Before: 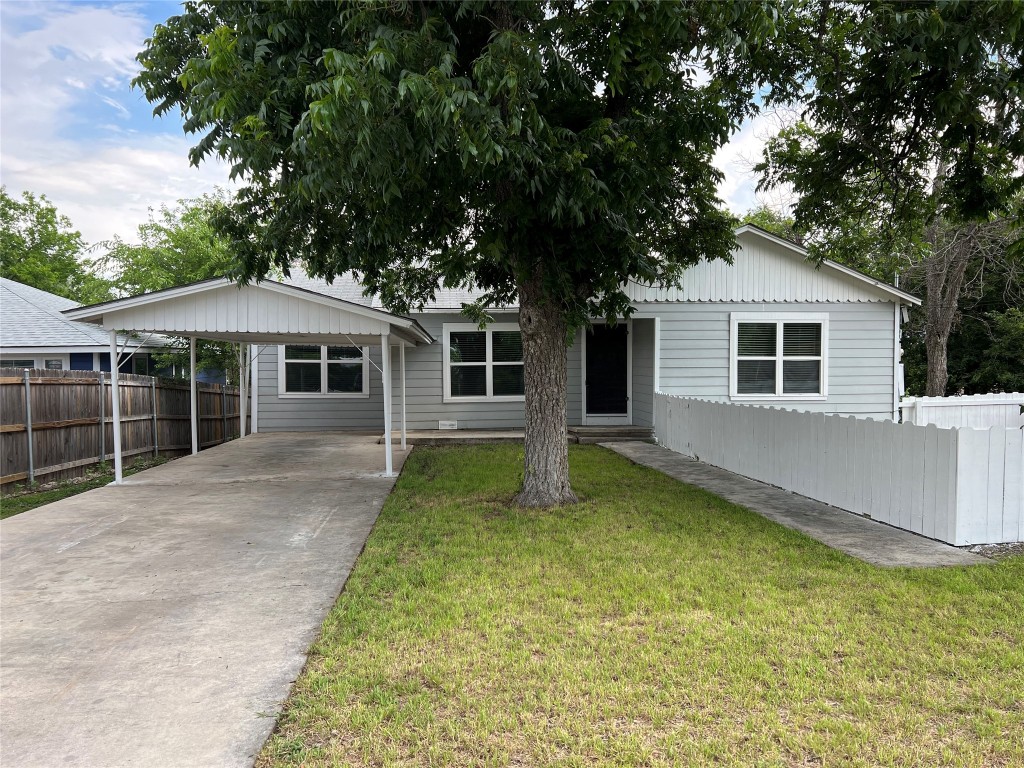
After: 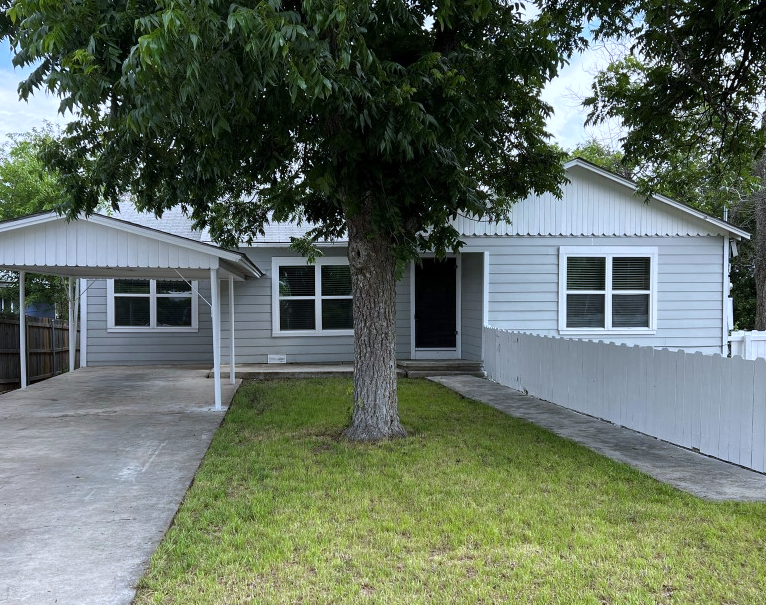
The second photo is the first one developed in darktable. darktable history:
crop: left 16.768%, top 8.653%, right 8.362%, bottom 12.485%
white balance: red 0.931, blue 1.11
